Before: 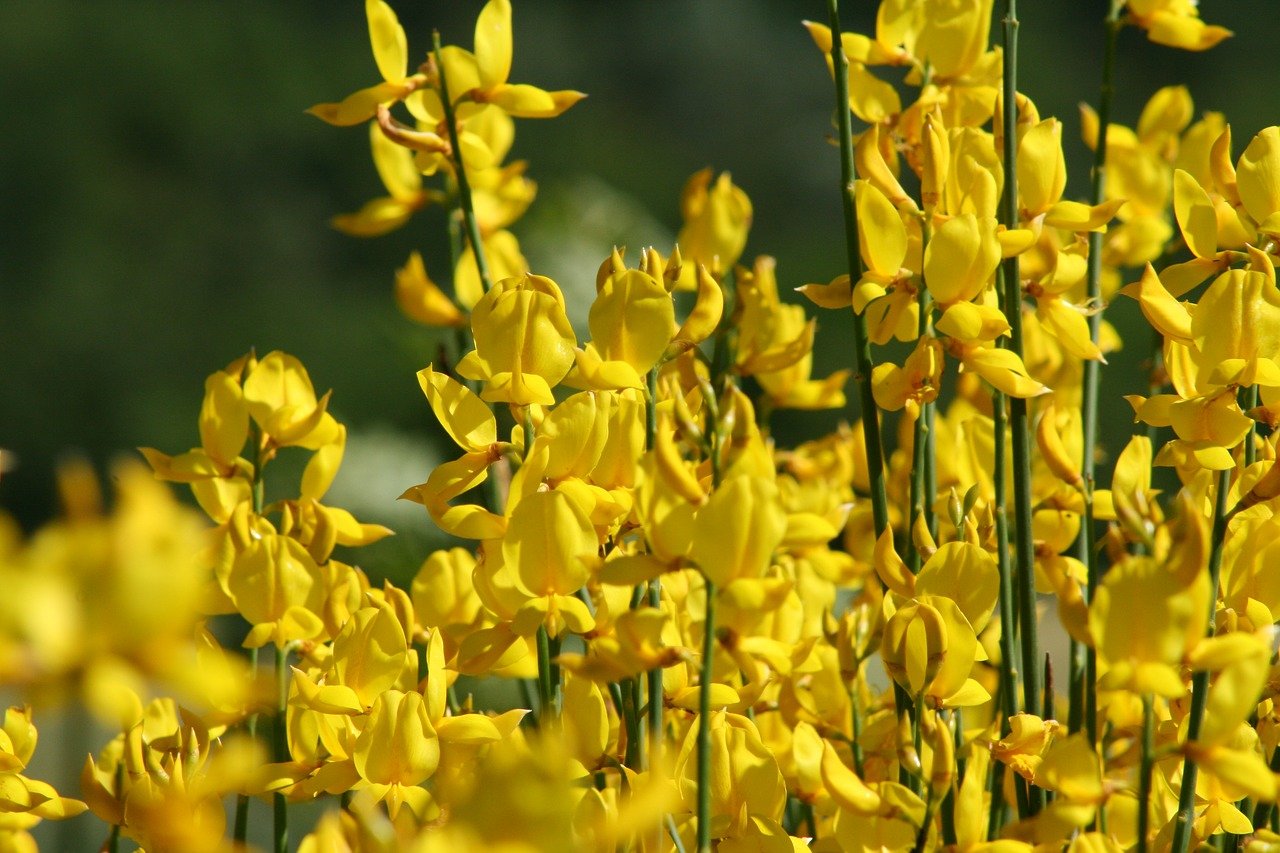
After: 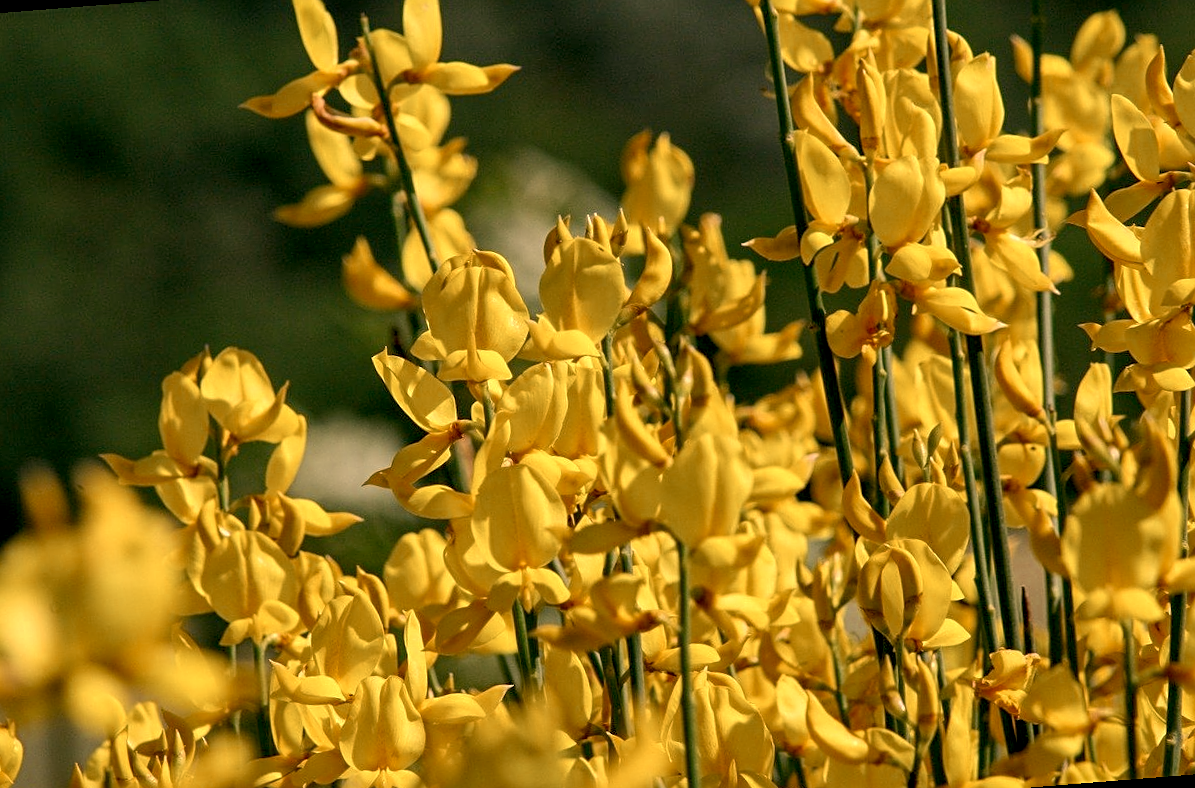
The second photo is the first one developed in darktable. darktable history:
color correction: highlights a* 21.16, highlights b* 19.61
color zones: curves: ch0 [(0, 0.5) (0.125, 0.4) (0.25, 0.5) (0.375, 0.4) (0.5, 0.4) (0.625, 0.35) (0.75, 0.35) (0.875, 0.5)]; ch1 [(0, 0.35) (0.125, 0.45) (0.25, 0.35) (0.375, 0.35) (0.5, 0.35) (0.625, 0.35) (0.75, 0.45) (0.875, 0.35)]; ch2 [(0, 0.6) (0.125, 0.5) (0.25, 0.5) (0.375, 0.6) (0.5, 0.6) (0.625, 0.5) (0.75, 0.5) (0.875, 0.5)]
rotate and perspective: rotation -4.57°, crop left 0.054, crop right 0.944, crop top 0.087, crop bottom 0.914
exposure: black level correction 0.011, compensate highlight preservation false
shadows and highlights: shadows 12, white point adjustment 1.2, soften with gaussian
white balance: emerald 1
local contrast: on, module defaults
sharpen: on, module defaults
